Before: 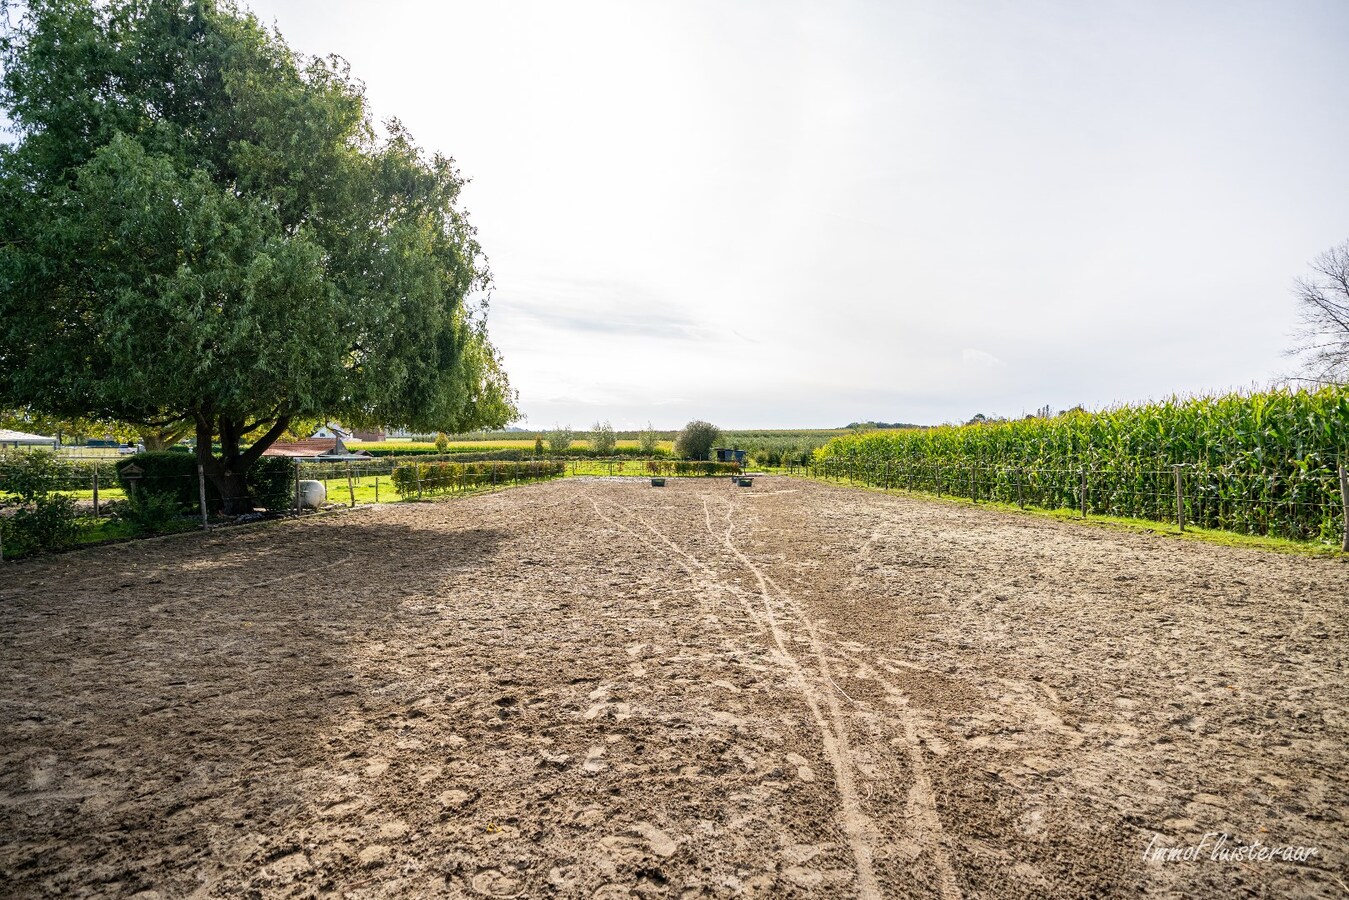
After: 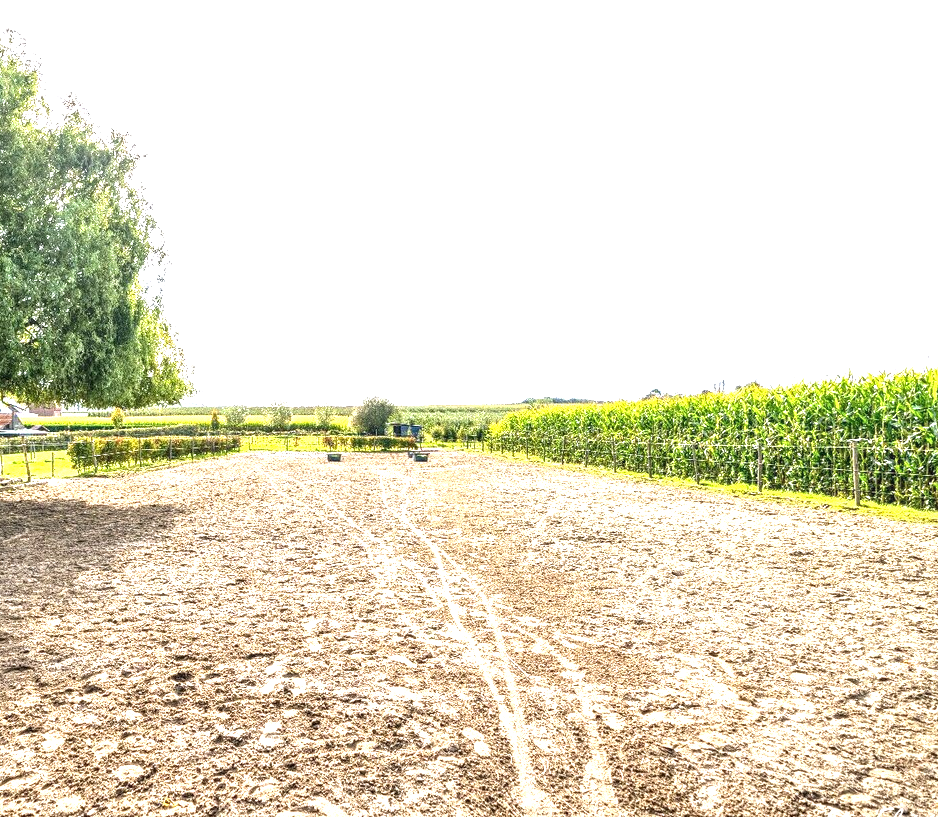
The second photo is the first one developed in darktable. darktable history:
crop and rotate: left 24.034%, top 2.838%, right 6.406%, bottom 6.299%
local contrast: detail 130%
exposure: black level correction 0, exposure 1.4 EV, compensate highlight preservation false
